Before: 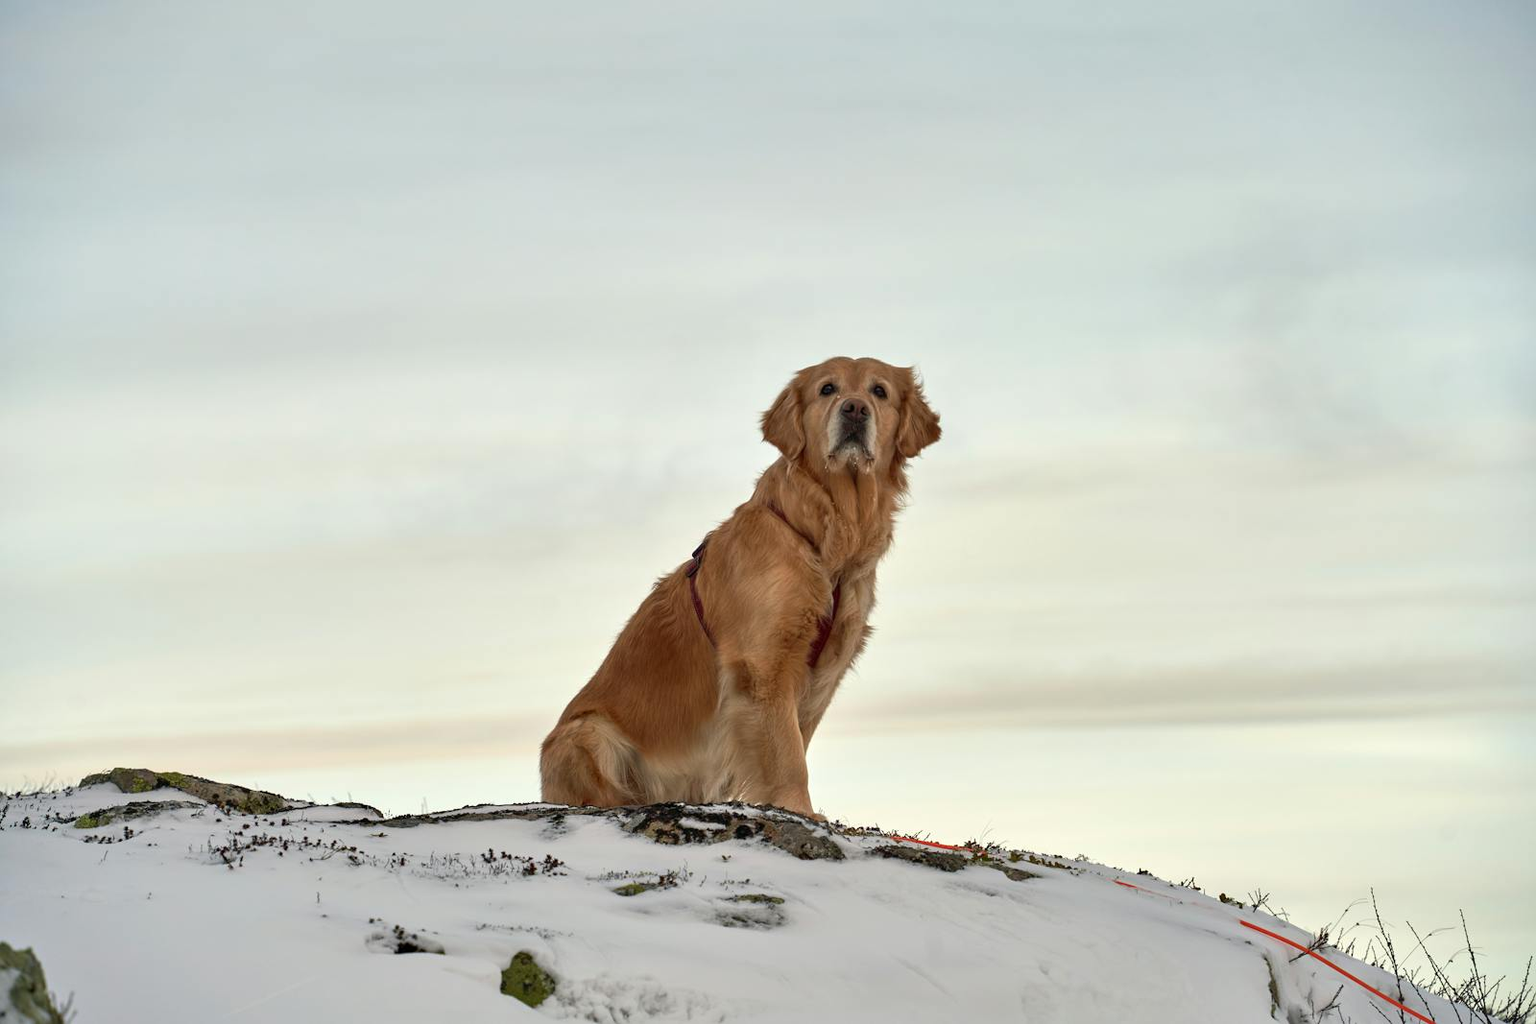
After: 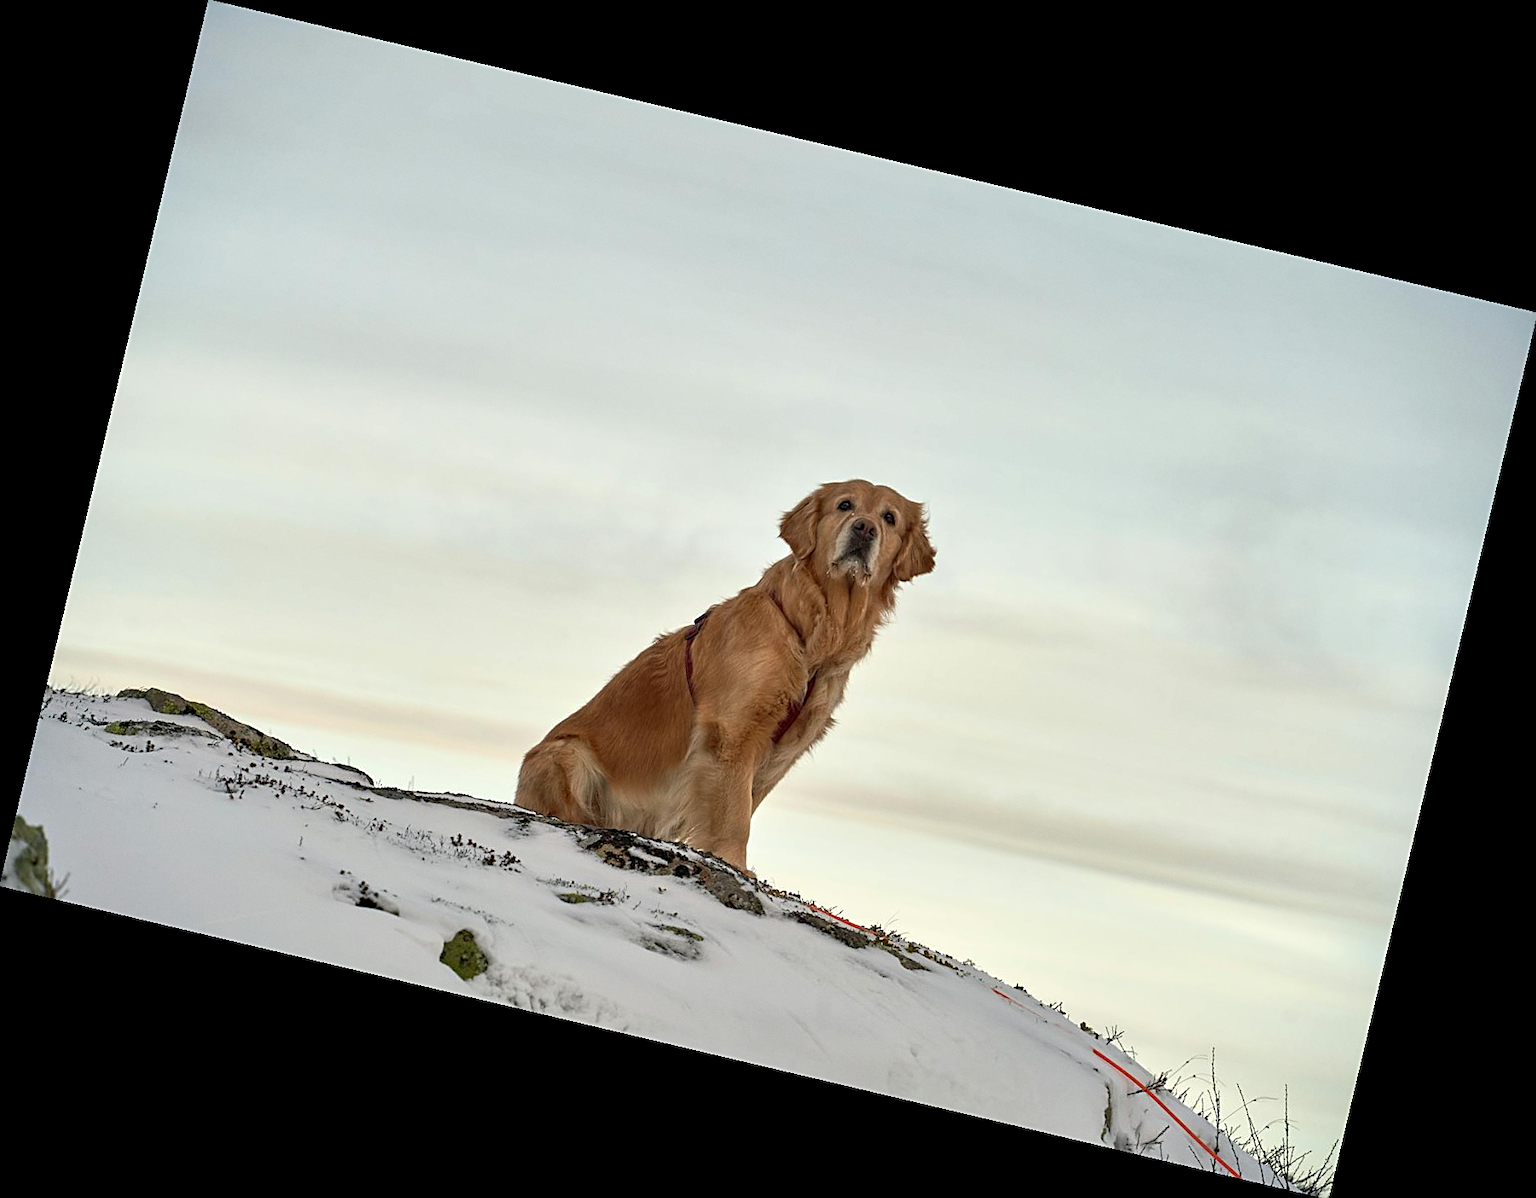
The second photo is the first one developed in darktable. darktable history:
rotate and perspective: rotation 13.27°, automatic cropping off
grain: coarseness 0.09 ISO, strength 10%
sharpen: on, module defaults
